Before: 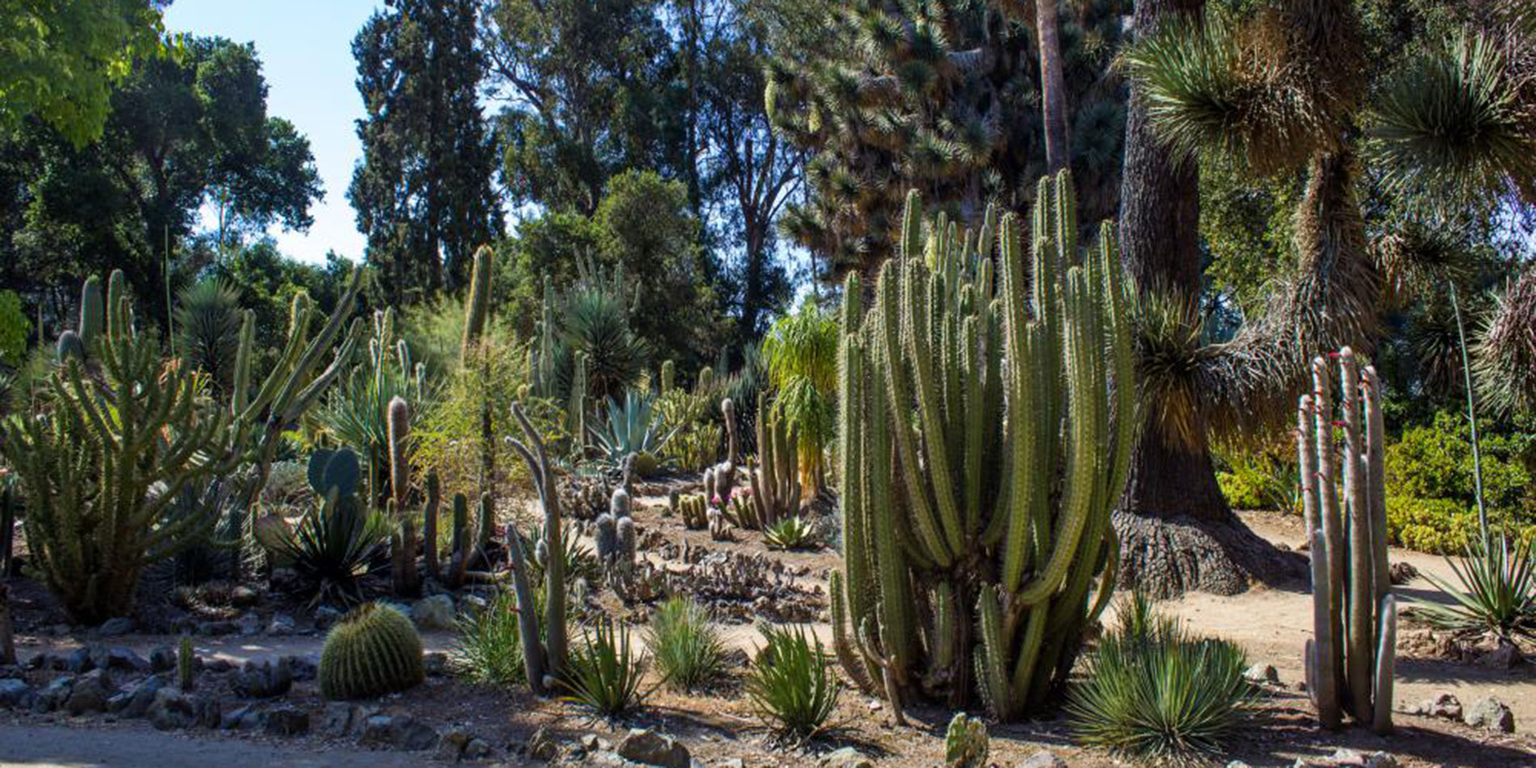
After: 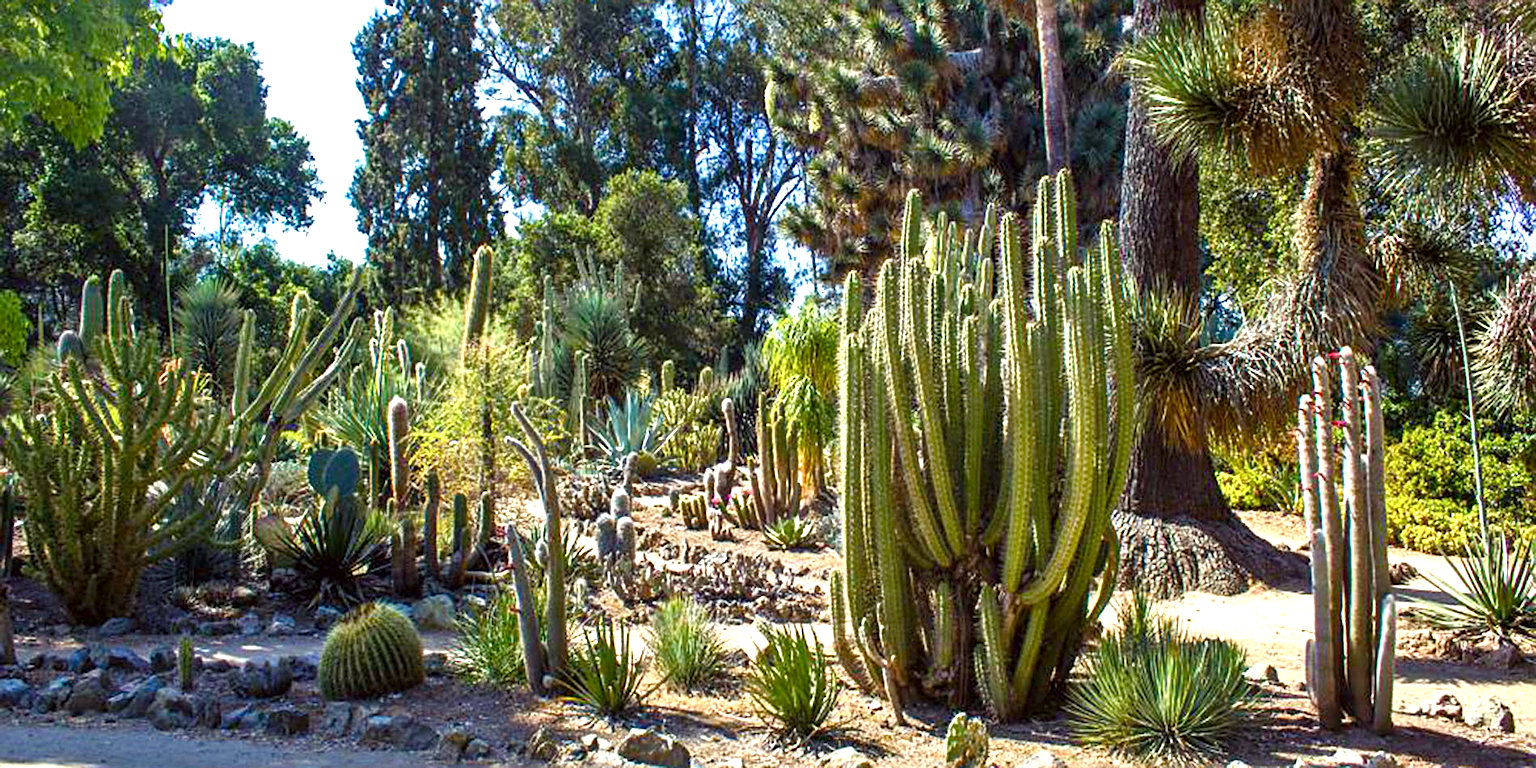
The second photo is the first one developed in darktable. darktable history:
color correction: highlights a* -2.98, highlights b* -2.2, shadows a* 2.39, shadows b* 2.94
tone equalizer: smoothing 1
exposure: black level correction 0, exposure 1.199 EV, compensate highlight preservation false
sharpen: on, module defaults
color balance rgb: shadows lift › chroma 0.834%, shadows lift › hue 115.06°, highlights gain › chroma 3.02%, highlights gain › hue 77.19°, perceptual saturation grading › global saturation 13.901%, perceptual saturation grading › highlights -24.789%, perceptual saturation grading › shadows 25.124%, global vibrance 20%
